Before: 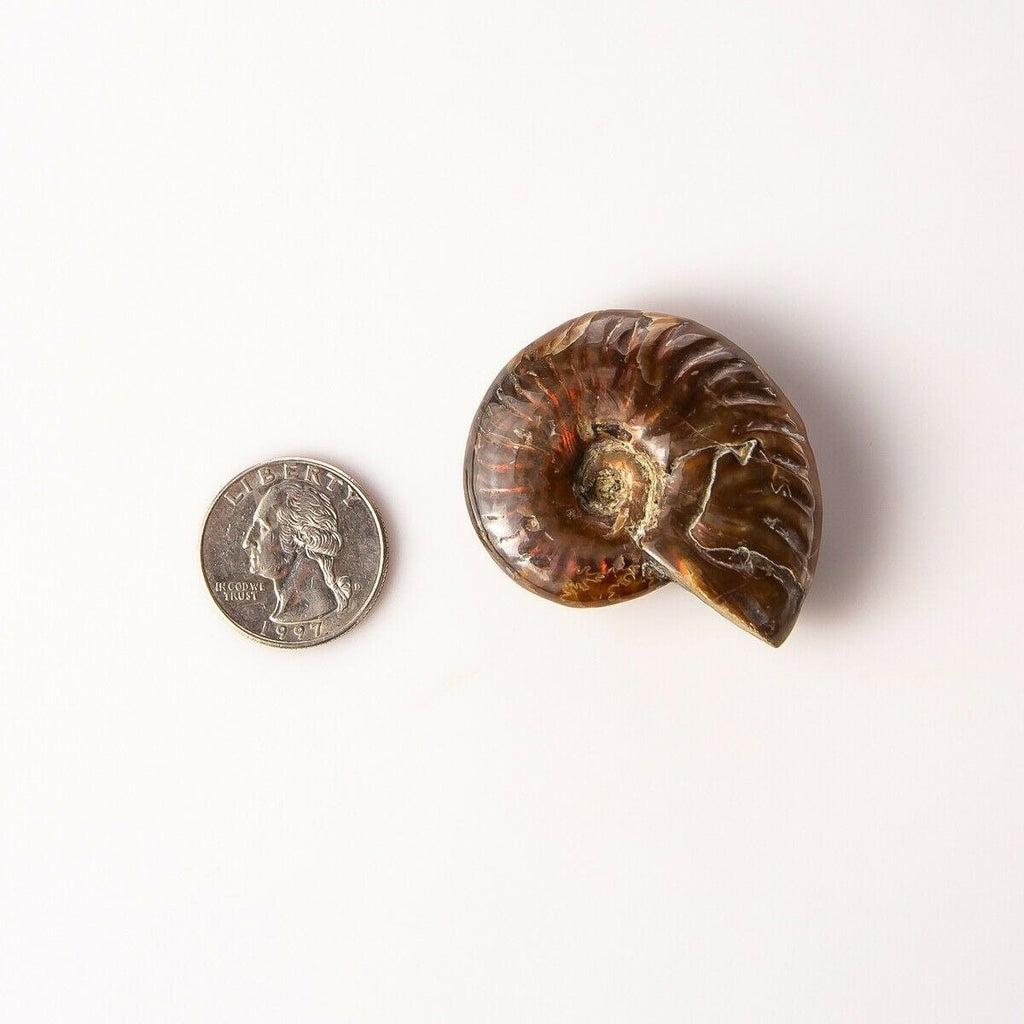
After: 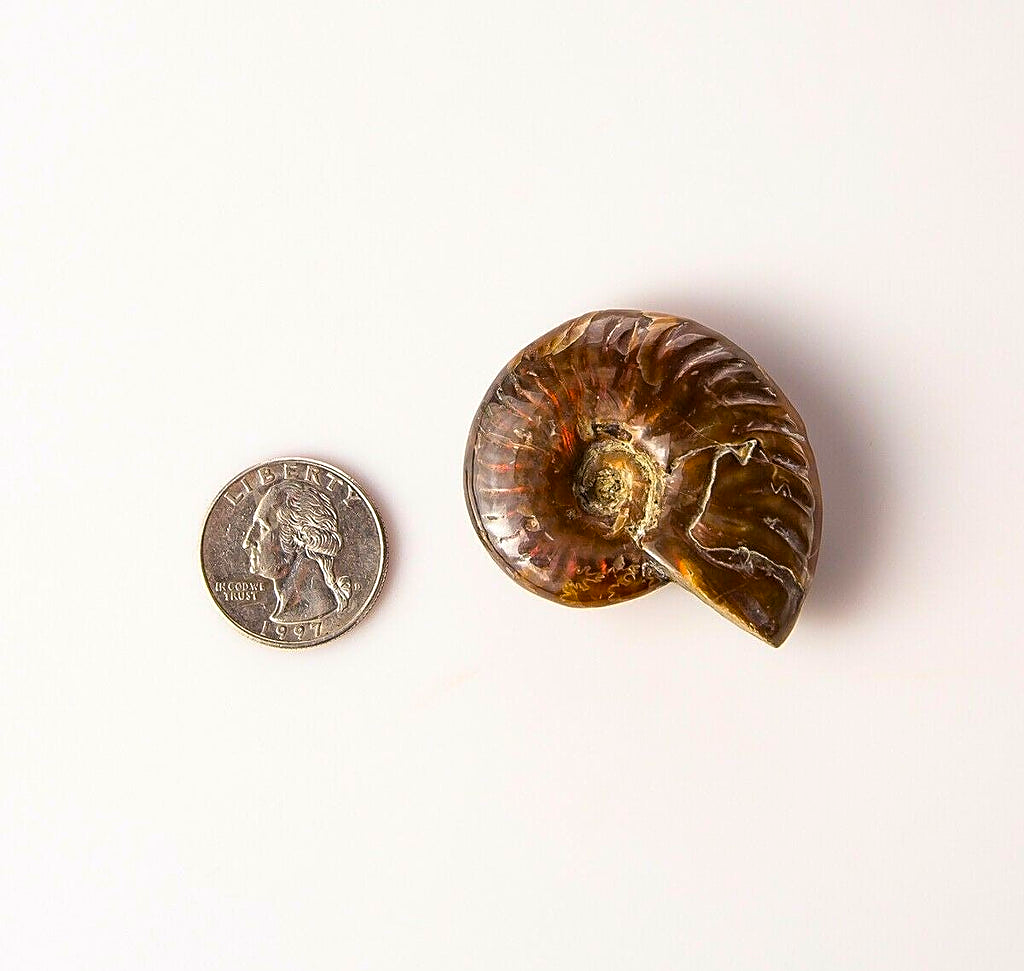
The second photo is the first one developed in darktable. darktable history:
crop and rotate: top 0%, bottom 5.097%
tone equalizer: on, module defaults
sharpen: on, module defaults
color balance rgb: perceptual saturation grading › global saturation 25%, global vibrance 20%
